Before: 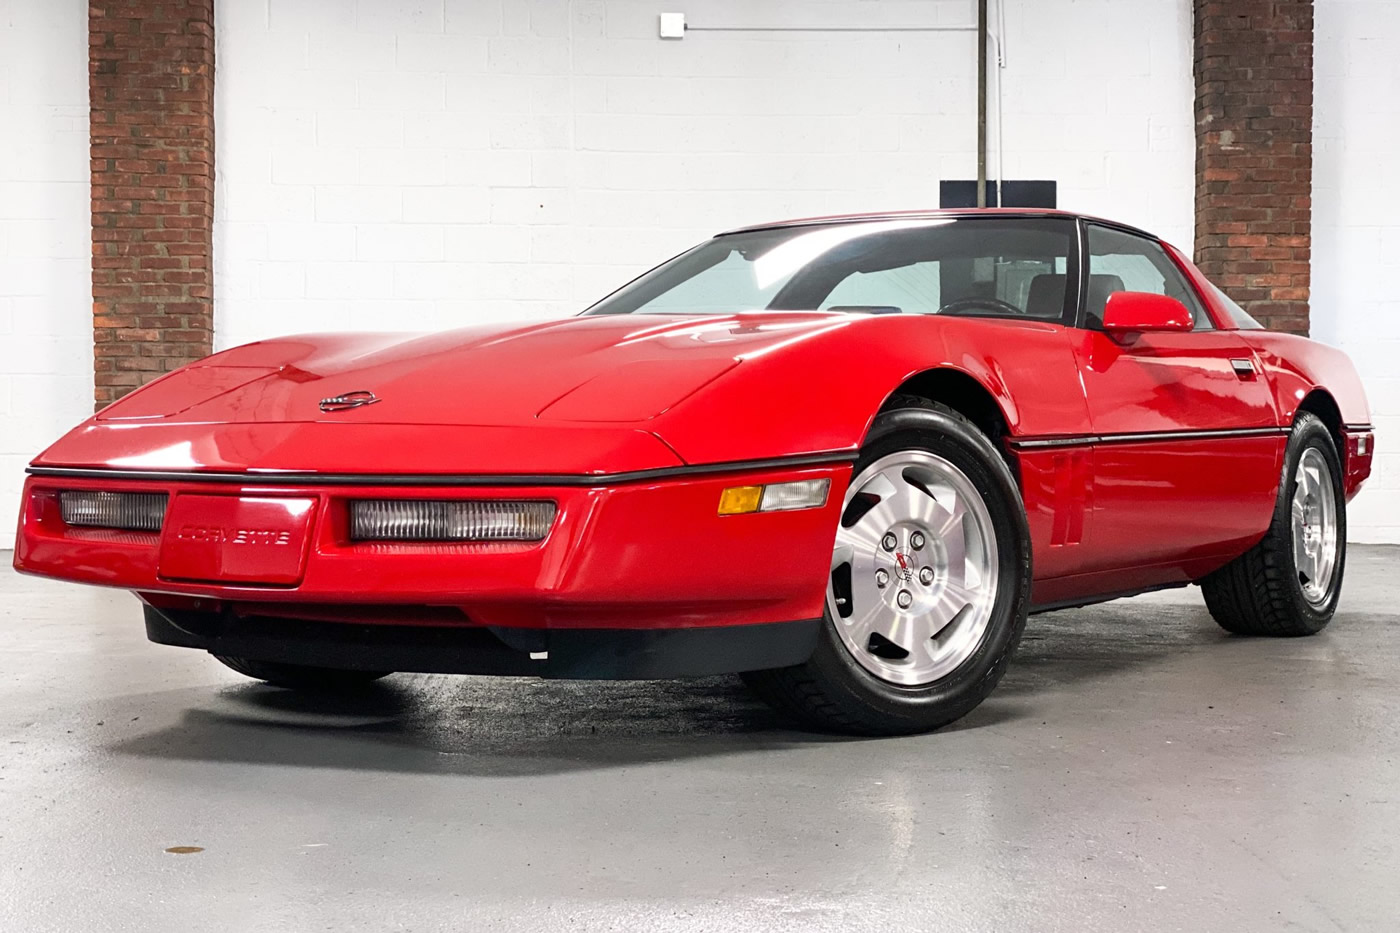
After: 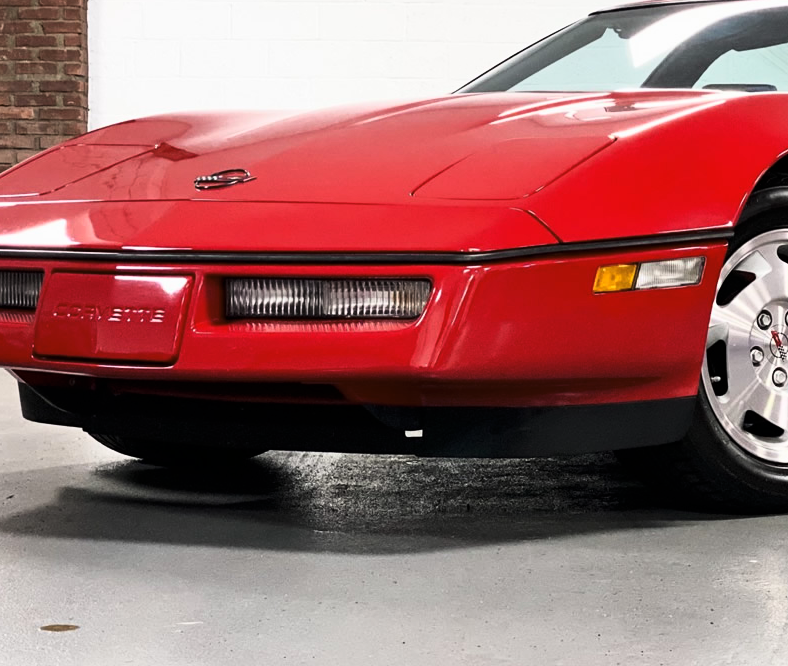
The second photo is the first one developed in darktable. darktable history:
exposure: exposure -0.041 EV, compensate highlight preservation false
crop: left 8.966%, top 23.852%, right 34.699%, bottom 4.703%
tone curve: curves: ch0 [(0, 0) (0.042, 0.01) (0.223, 0.123) (0.59, 0.574) (0.802, 0.868) (1, 1)], color space Lab, linked channels, preserve colors none
